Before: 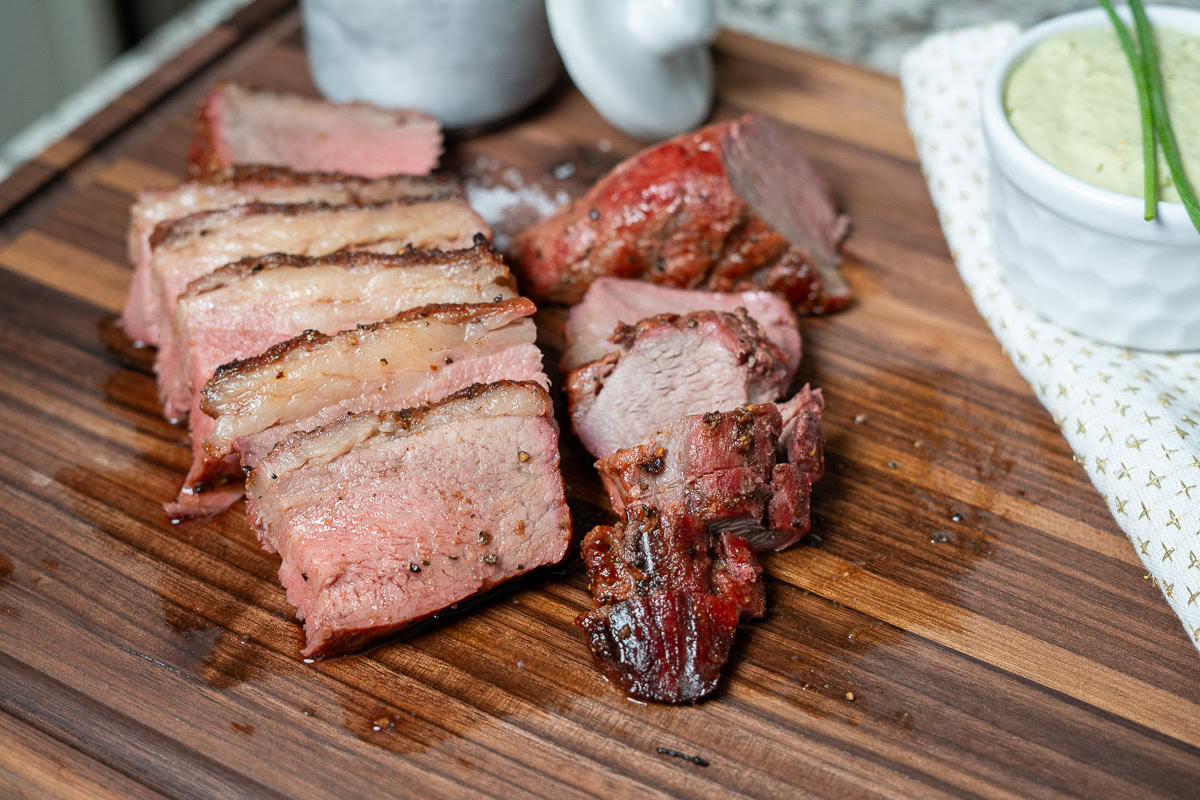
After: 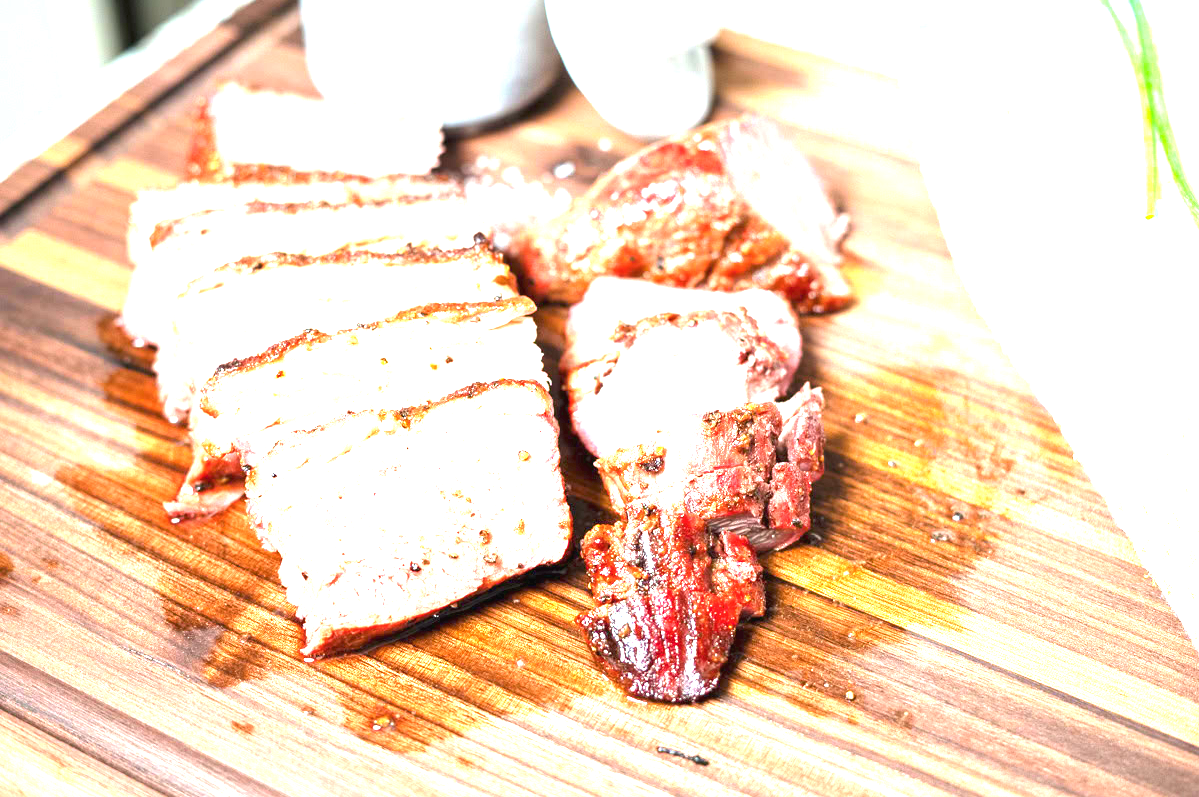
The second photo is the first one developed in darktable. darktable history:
color balance rgb: shadows lift › hue 85.28°, global offset › luminance 0.282%, perceptual saturation grading › global saturation 0.812%, global vibrance 20%
crop: top 0.154%, bottom 0.128%
exposure: exposure 2.903 EV, compensate highlight preservation false
